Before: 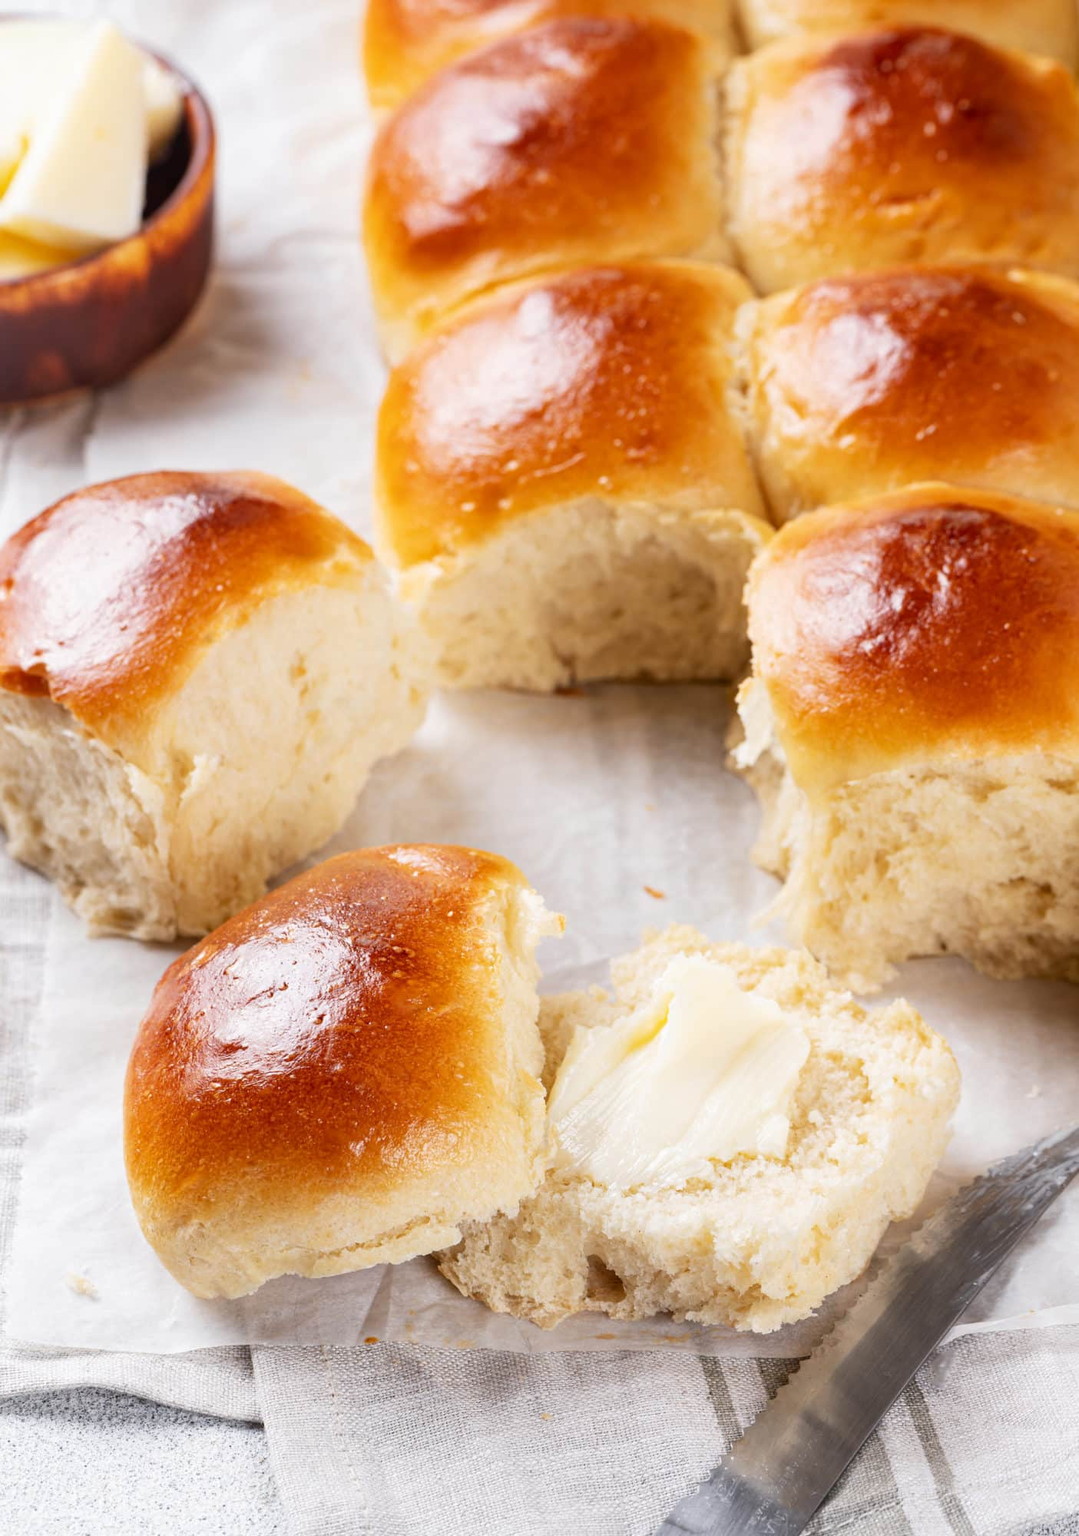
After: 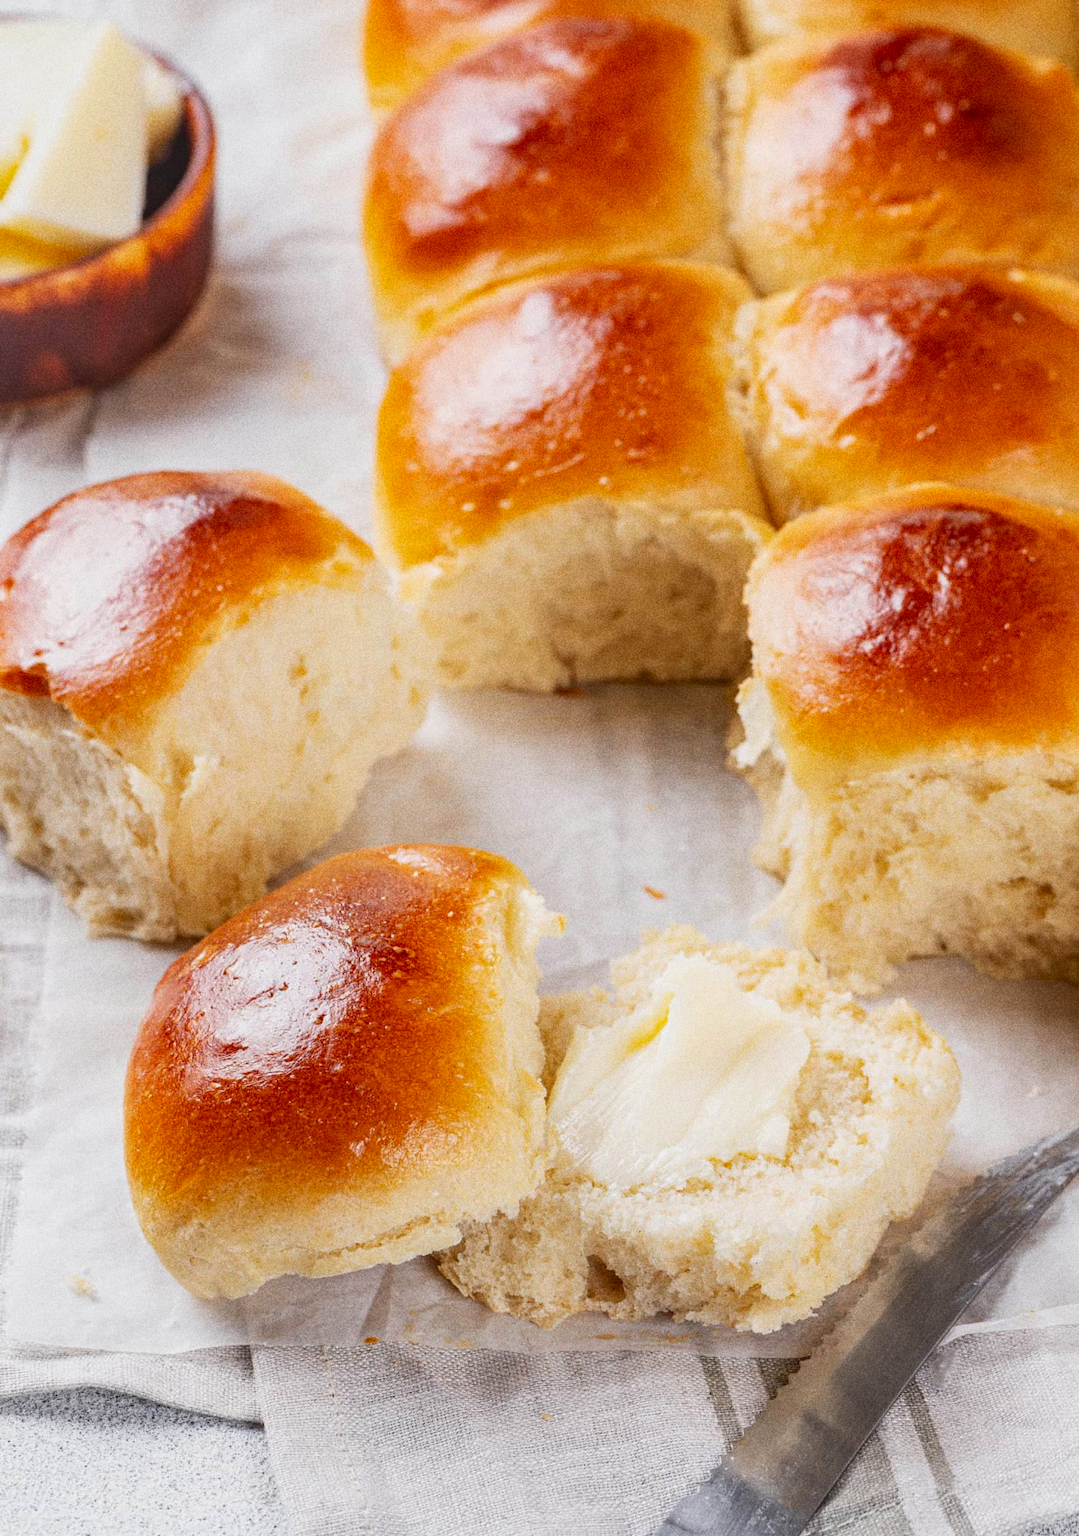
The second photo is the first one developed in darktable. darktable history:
grain: coarseness 11.82 ISO, strength 36.67%, mid-tones bias 74.17%
lowpass: radius 0.1, contrast 0.85, saturation 1.1, unbound 0
local contrast: on, module defaults
